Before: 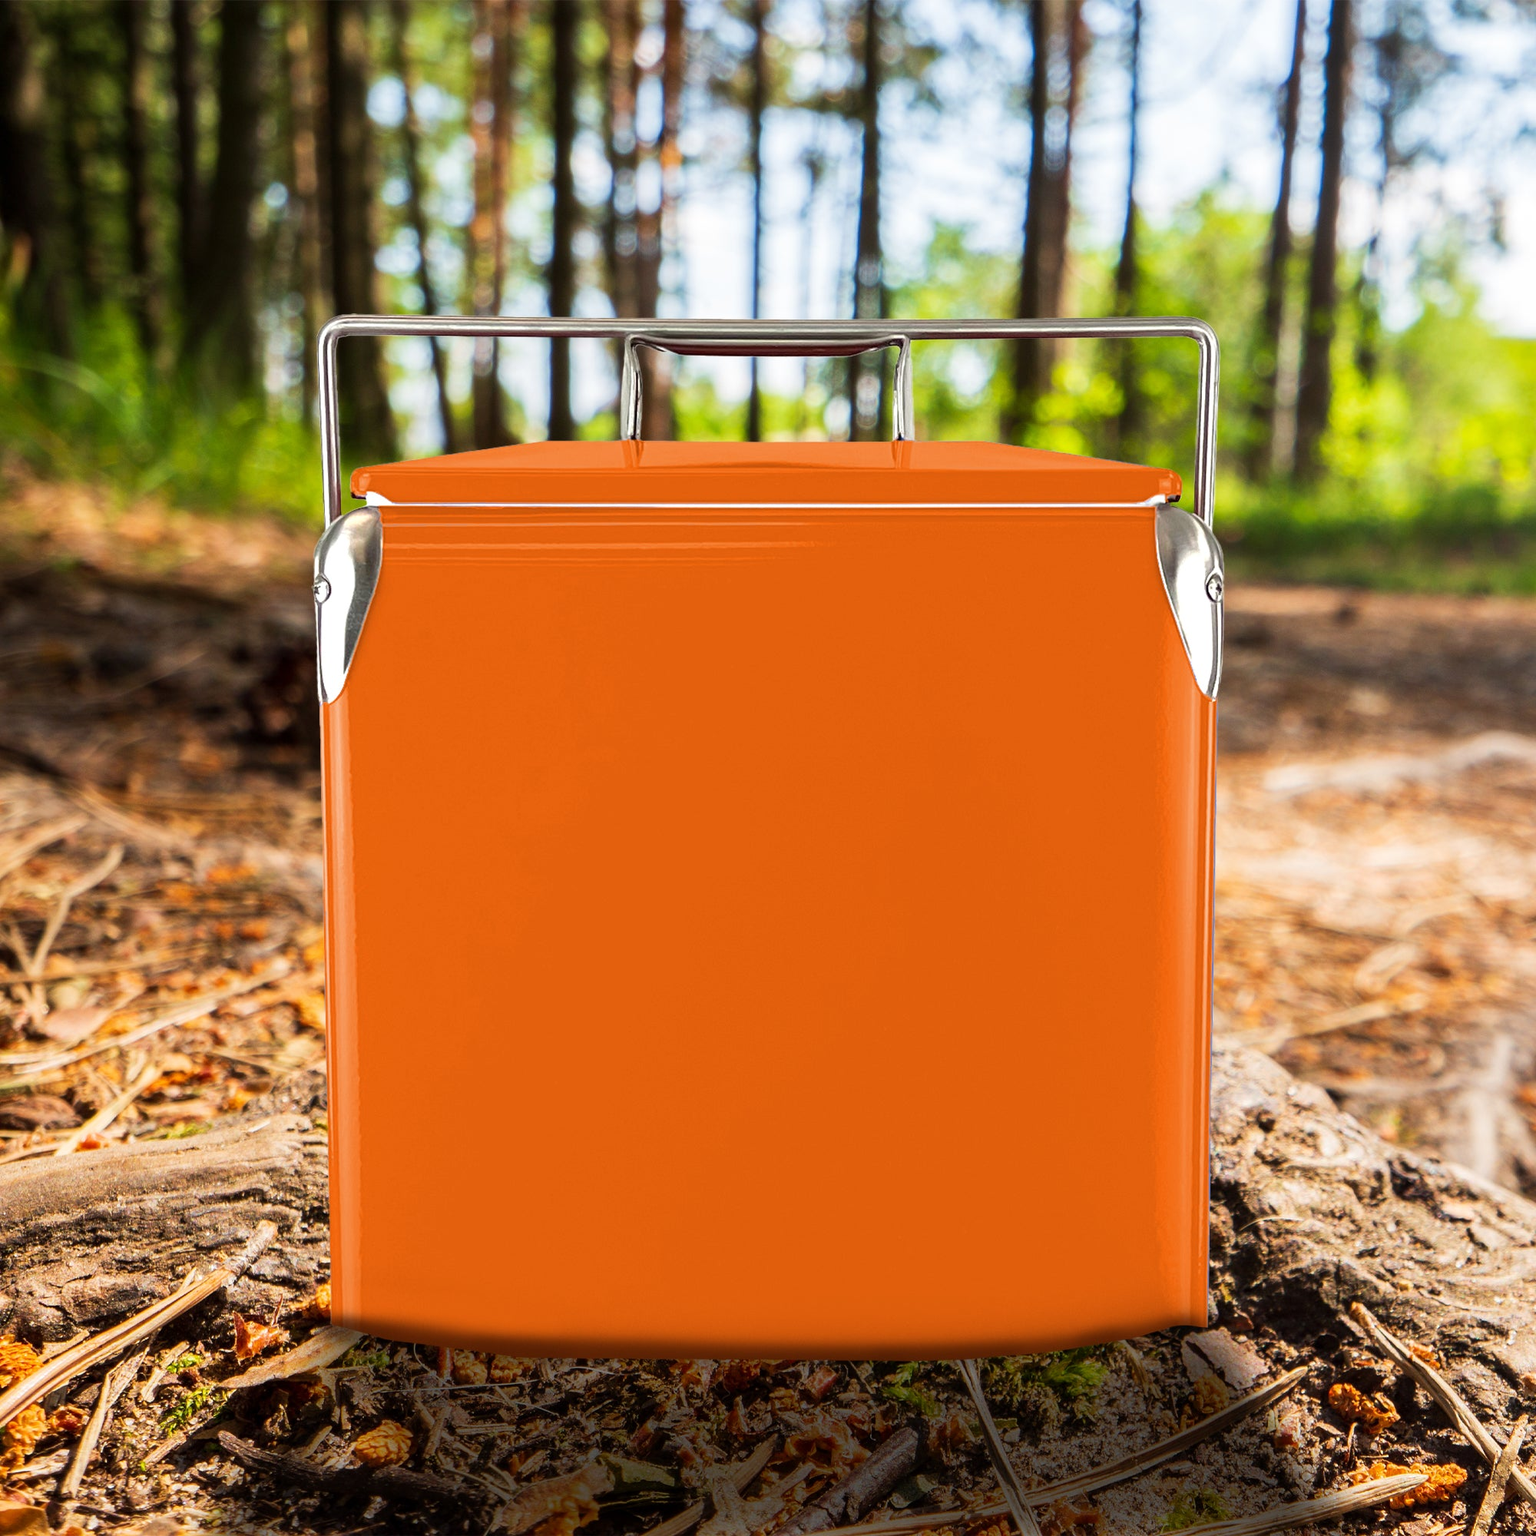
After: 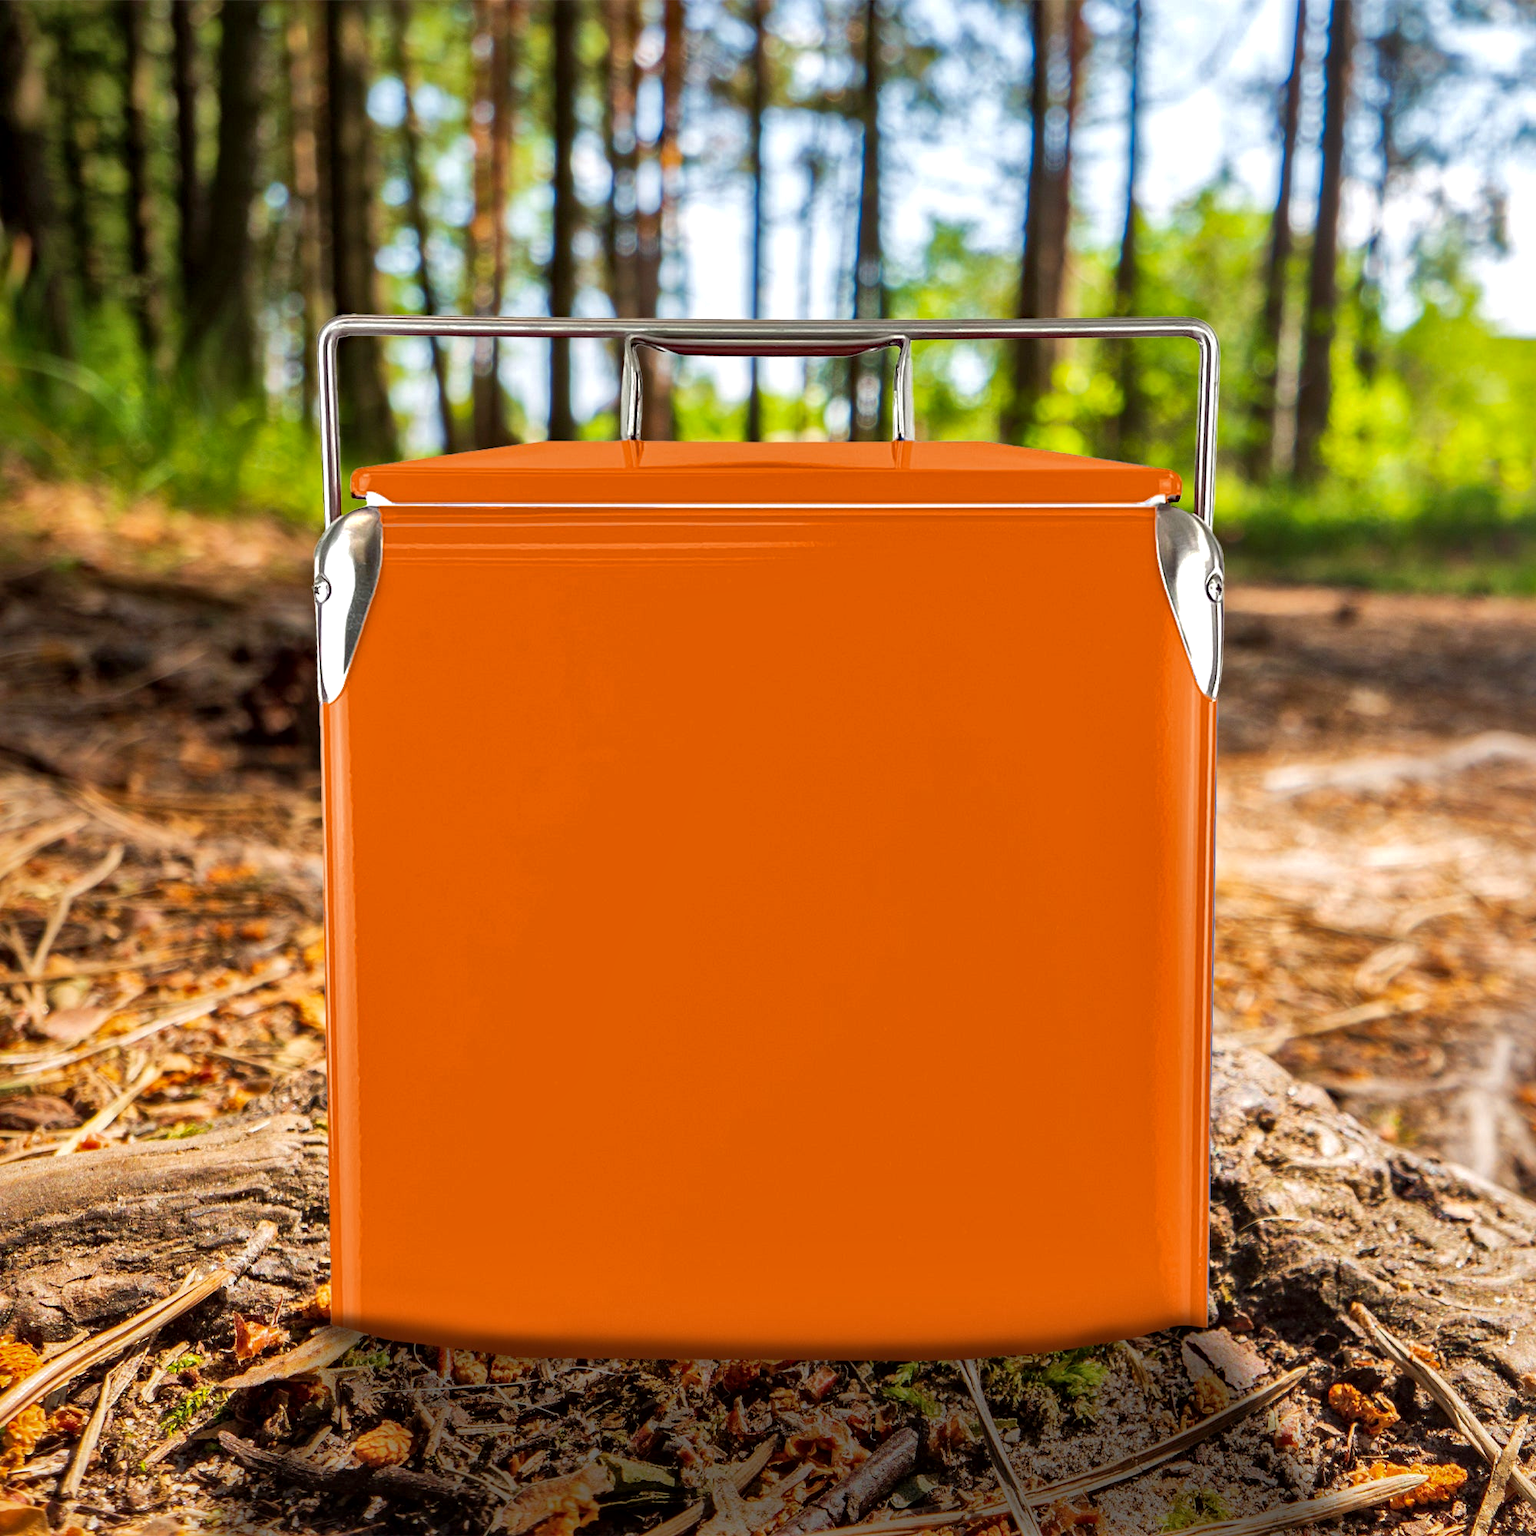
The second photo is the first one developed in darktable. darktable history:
haze removal: compatibility mode true, adaptive false
shadows and highlights: on, module defaults
local contrast: mode bilateral grid, contrast 20, coarseness 50, detail 132%, midtone range 0.2
